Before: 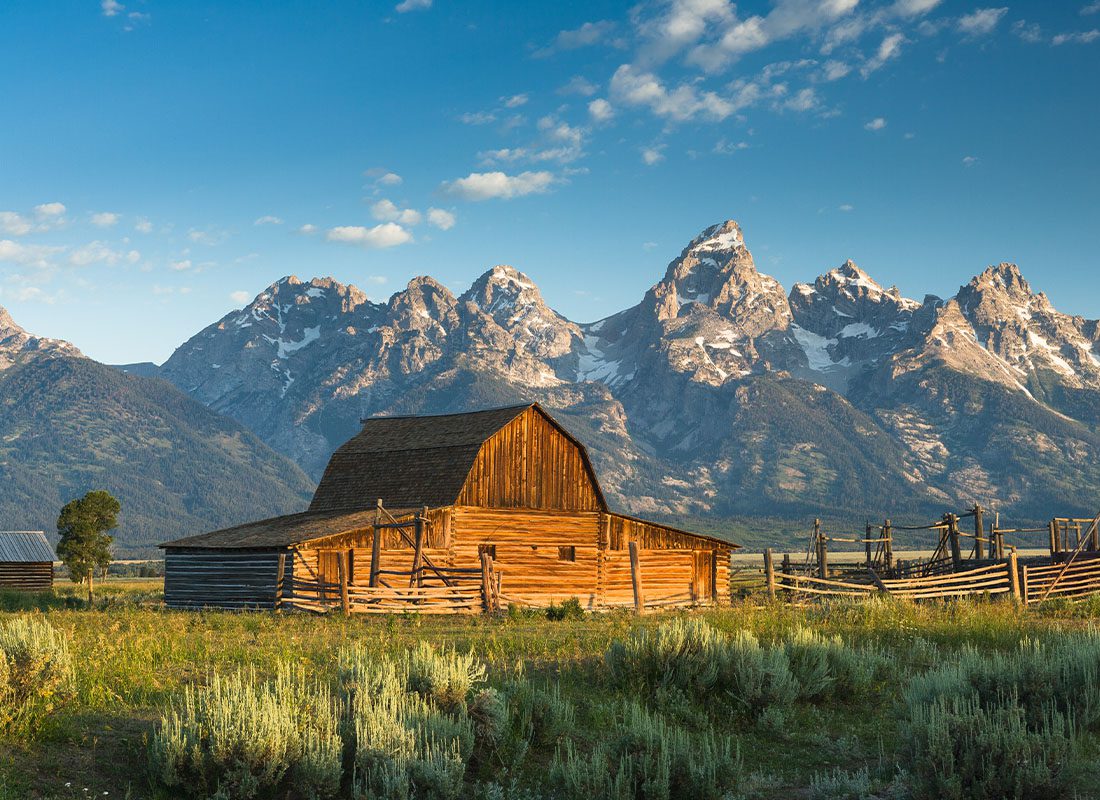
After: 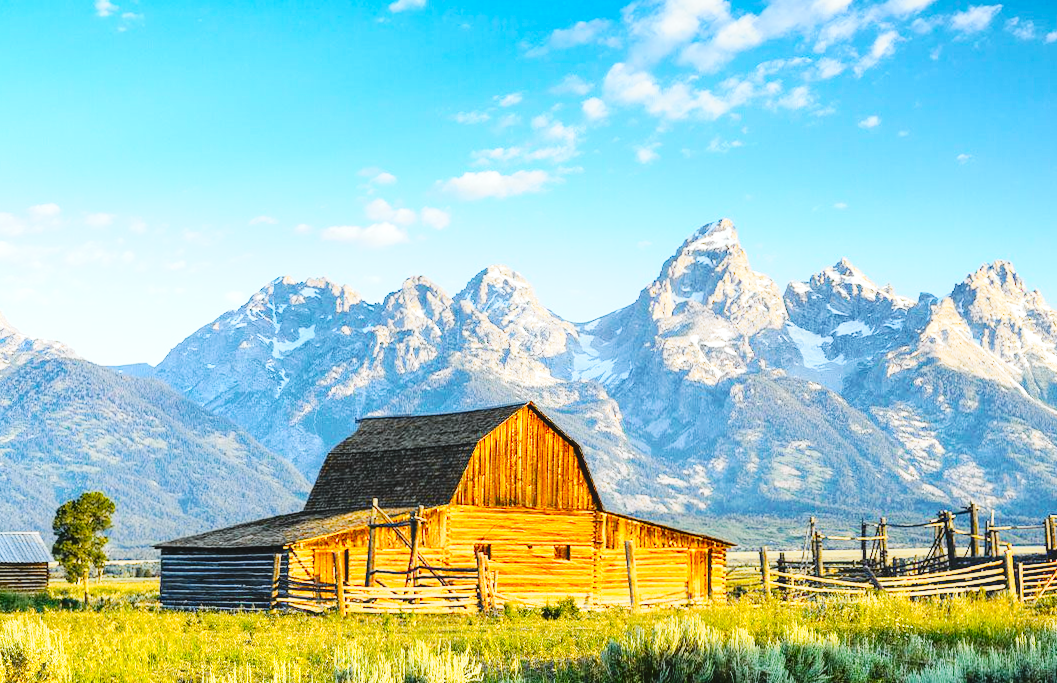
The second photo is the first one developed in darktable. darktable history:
base curve: curves: ch0 [(0, 0) (0.036, 0.025) (0.121, 0.166) (0.206, 0.329) (0.605, 0.79) (1, 1)], preserve colors none
exposure: exposure 0.766 EV, compensate highlight preservation false
crop and rotate: angle 0.2°, left 0.275%, right 3.127%, bottom 14.18%
tone curve: curves: ch0 [(0, 0) (0.136, 0.084) (0.346, 0.366) (0.489, 0.559) (0.66, 0.748) (0.849, 0.902) (1, 0.974)]; ch1 [(0, 0) (0.353, 0.344) (0.45, 0.46) (0.498, 0.498) (0.521, 0.512) (0.563, 0.559) (0.592, 0.605) (0.641, 0.673) (1, 1)]; ch2 [(0, 0) (0.333, 0.346) (0.375, 0.375) (0.424, 0.43) (0.476, 0.492) (0.502, 0.502) (0.524, 0.531) (0.579, 0.61) (0.612, 0.644) (0.641, 0.722) (1, 1)], color space Lab, independent channels, preserve colors none
local contrast: detail 110%
color calibration: illuminant custom, x 0.368, y 0.373, temperature 4330.32 K
